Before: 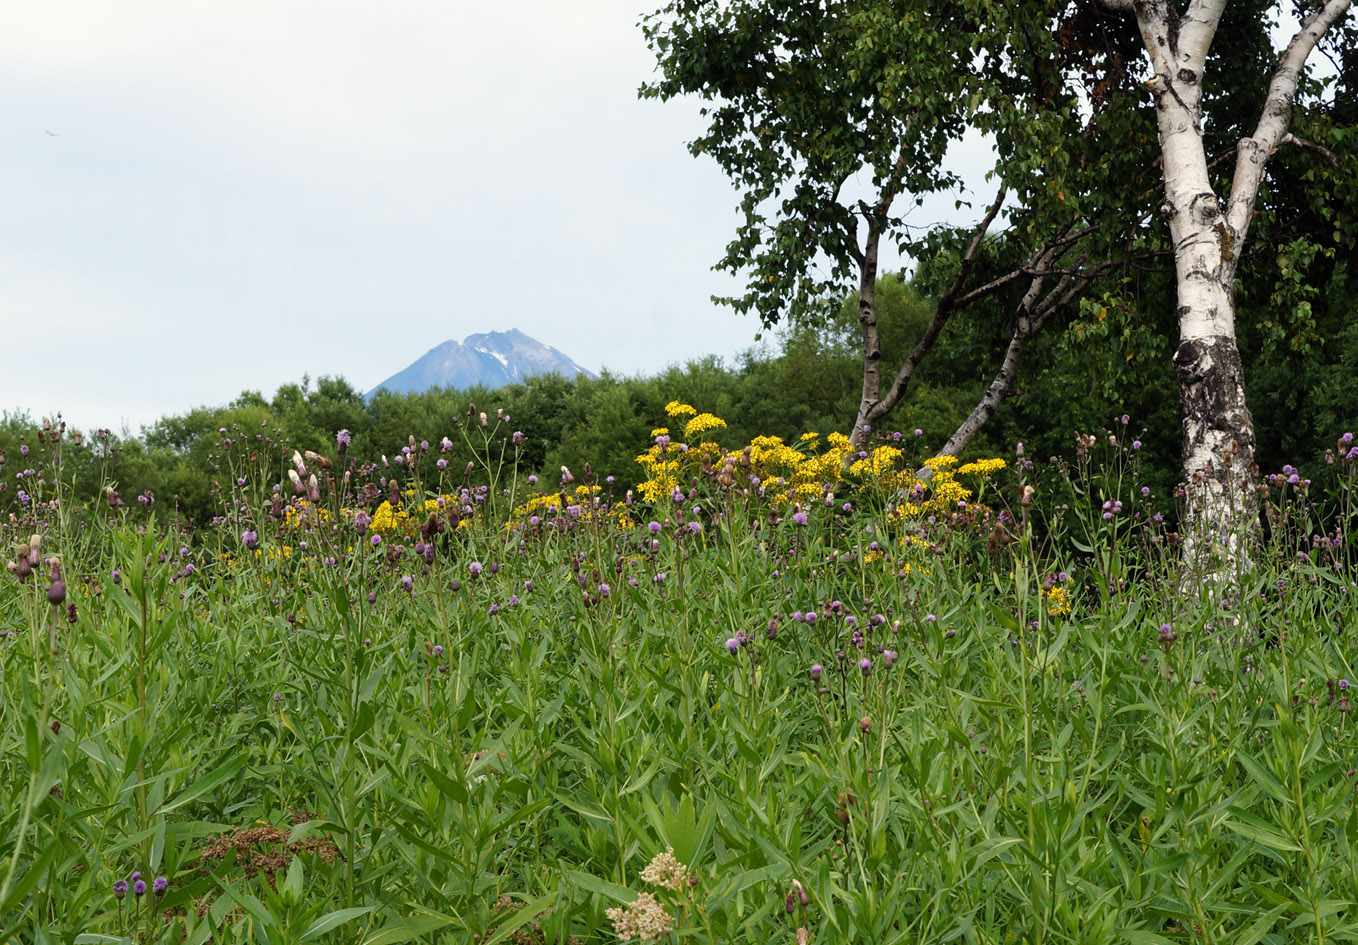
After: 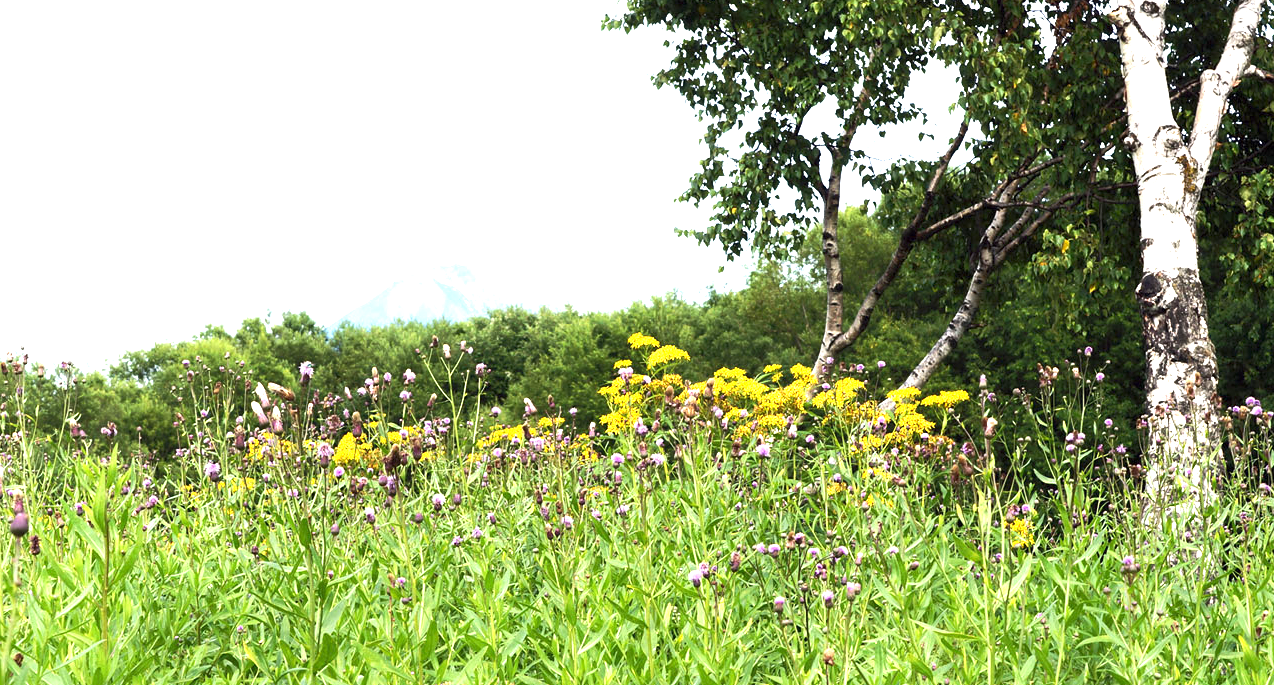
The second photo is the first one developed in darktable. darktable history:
crop: left 2.737%, top 7.287%, right 3.421%, bottom 20.179%
exposure: exposure 1.5 EV, compensate highlight preservation false
tone equalizer: -8 EV -0.001 EV, -7 EV 0.001 EV, -6 EV -0.002 EV, -5 EV -0.003 EV, -4 EV -0.062 EV, -3 EV -0.222 EV, -2 EV -0.267 EV, -1 EV 0.105 EV, +0 EV 0.303 EV
